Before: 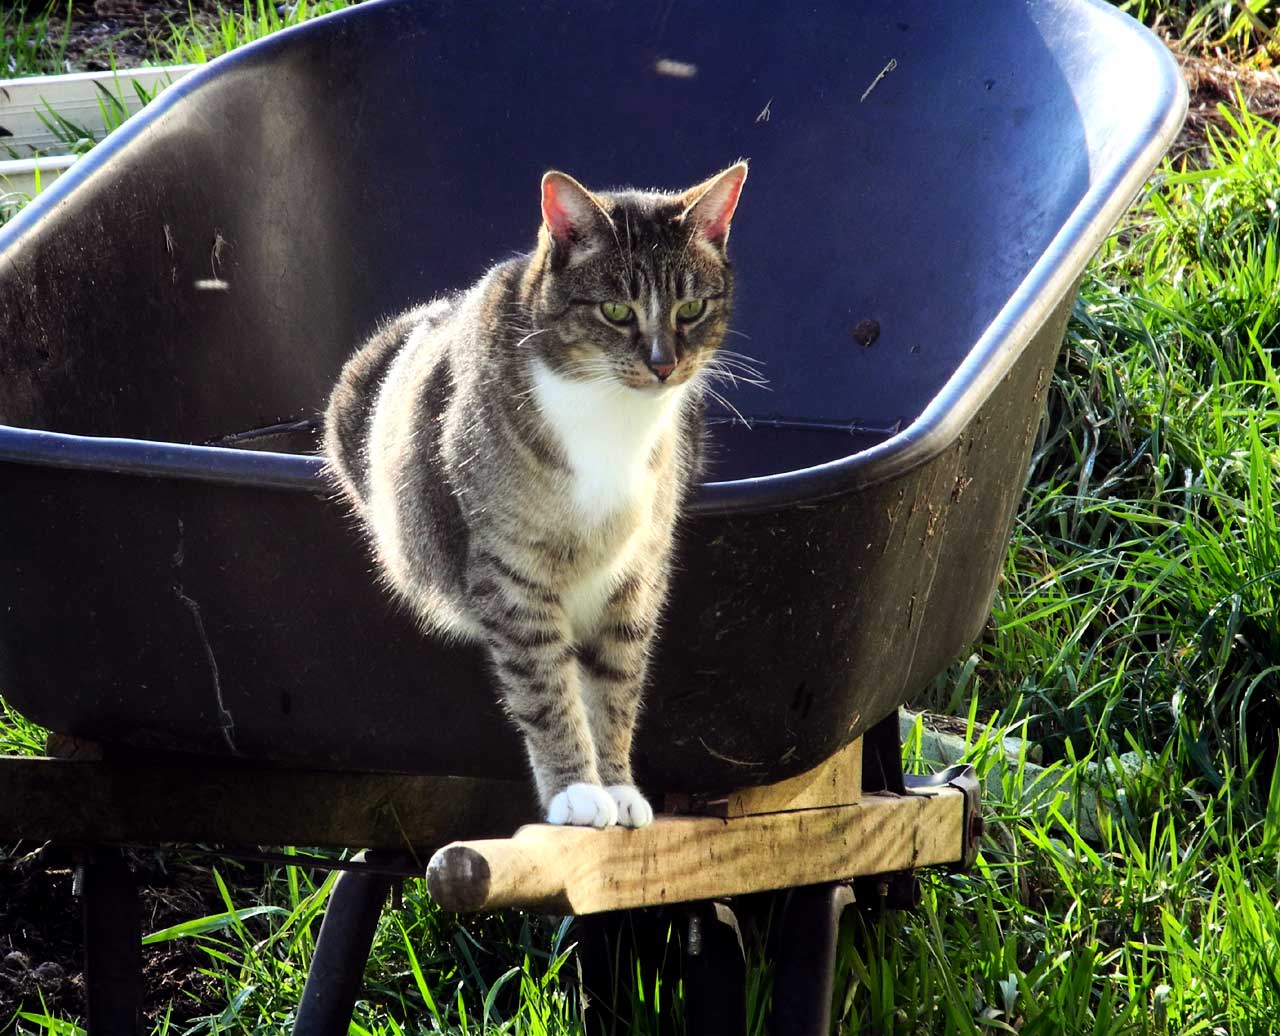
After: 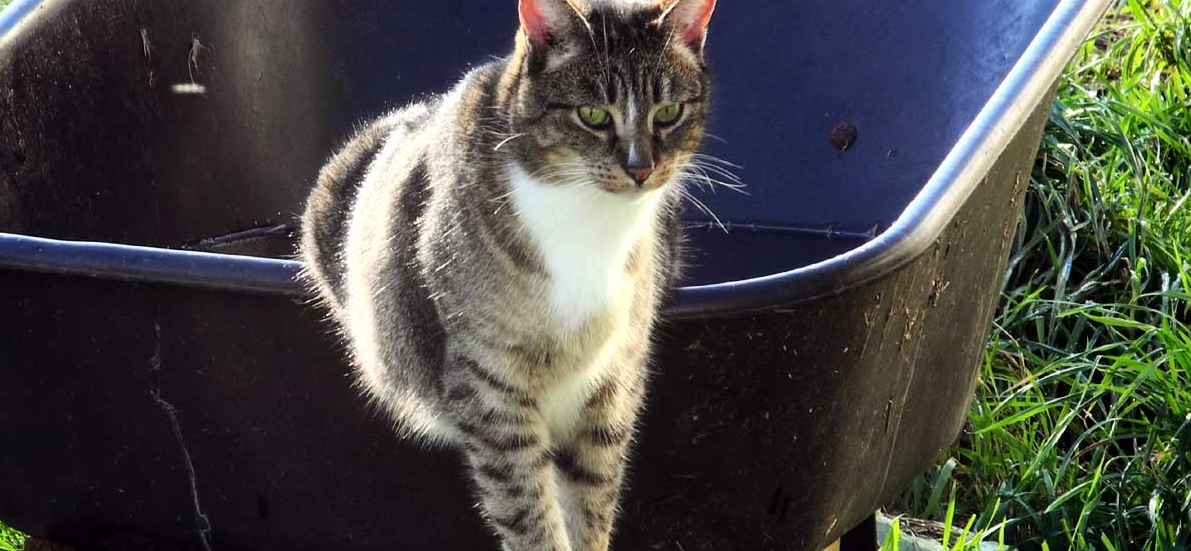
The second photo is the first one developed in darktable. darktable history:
crop: left 1.813%, top 18.943%, right 5.135%, bottom 27.804%
